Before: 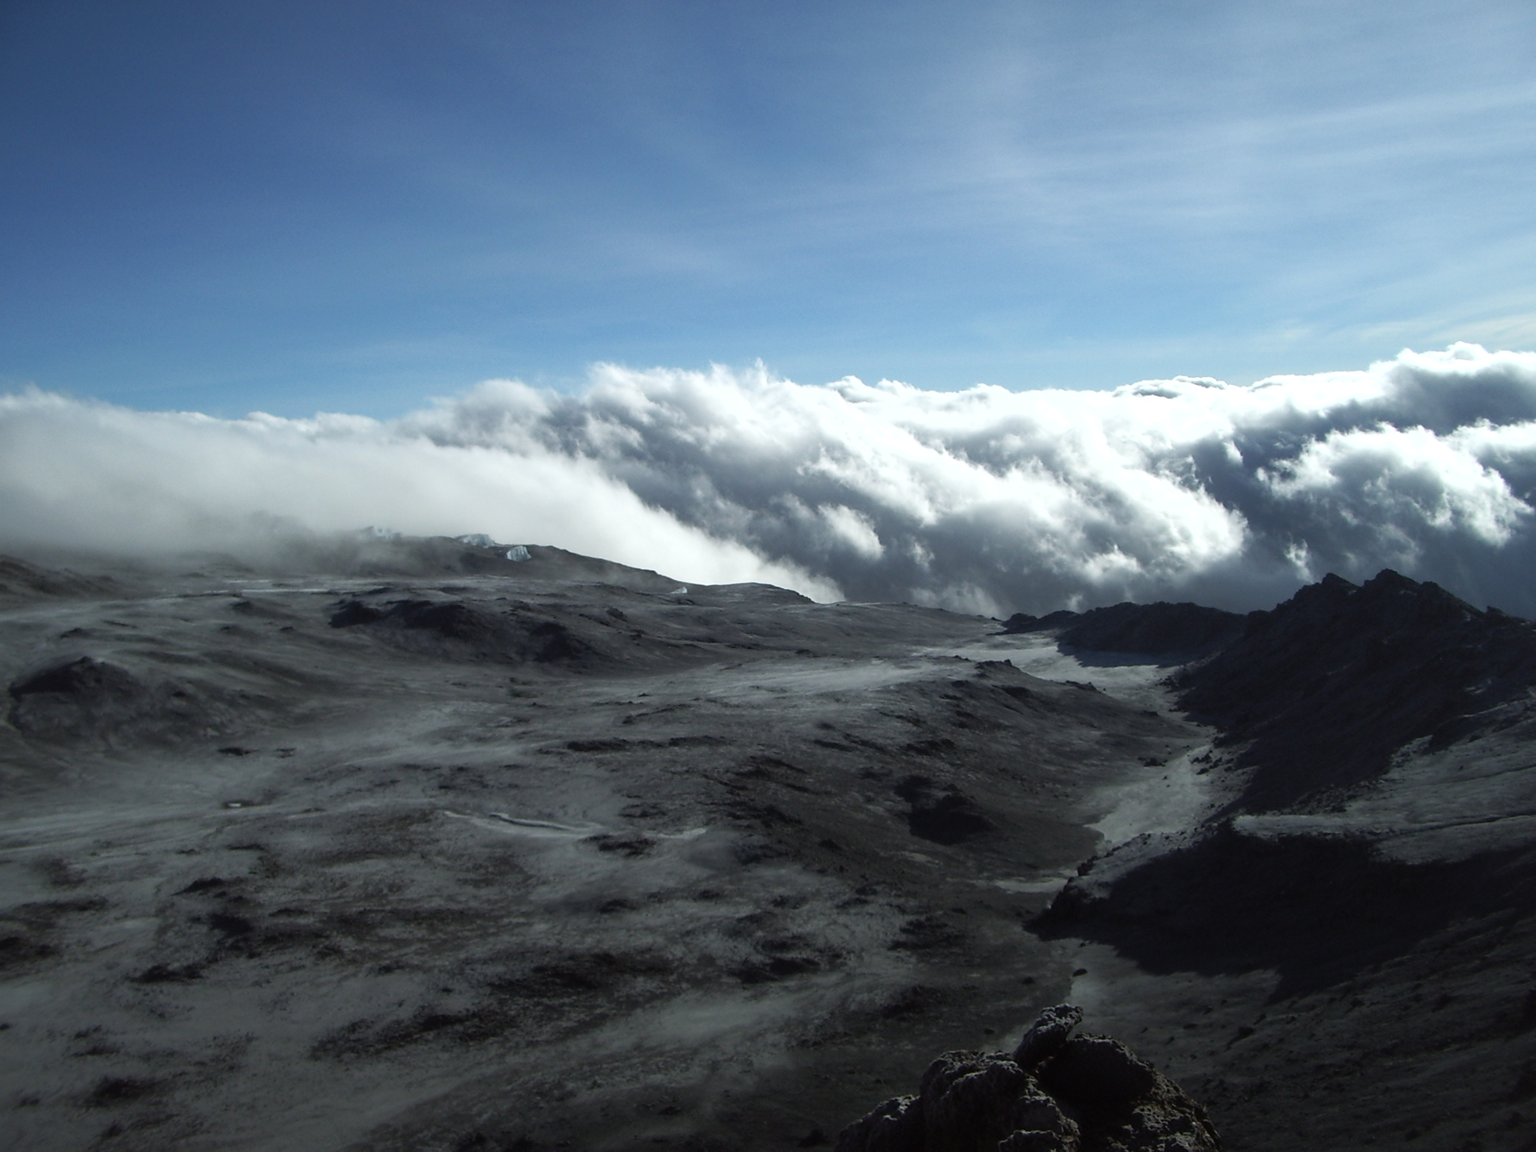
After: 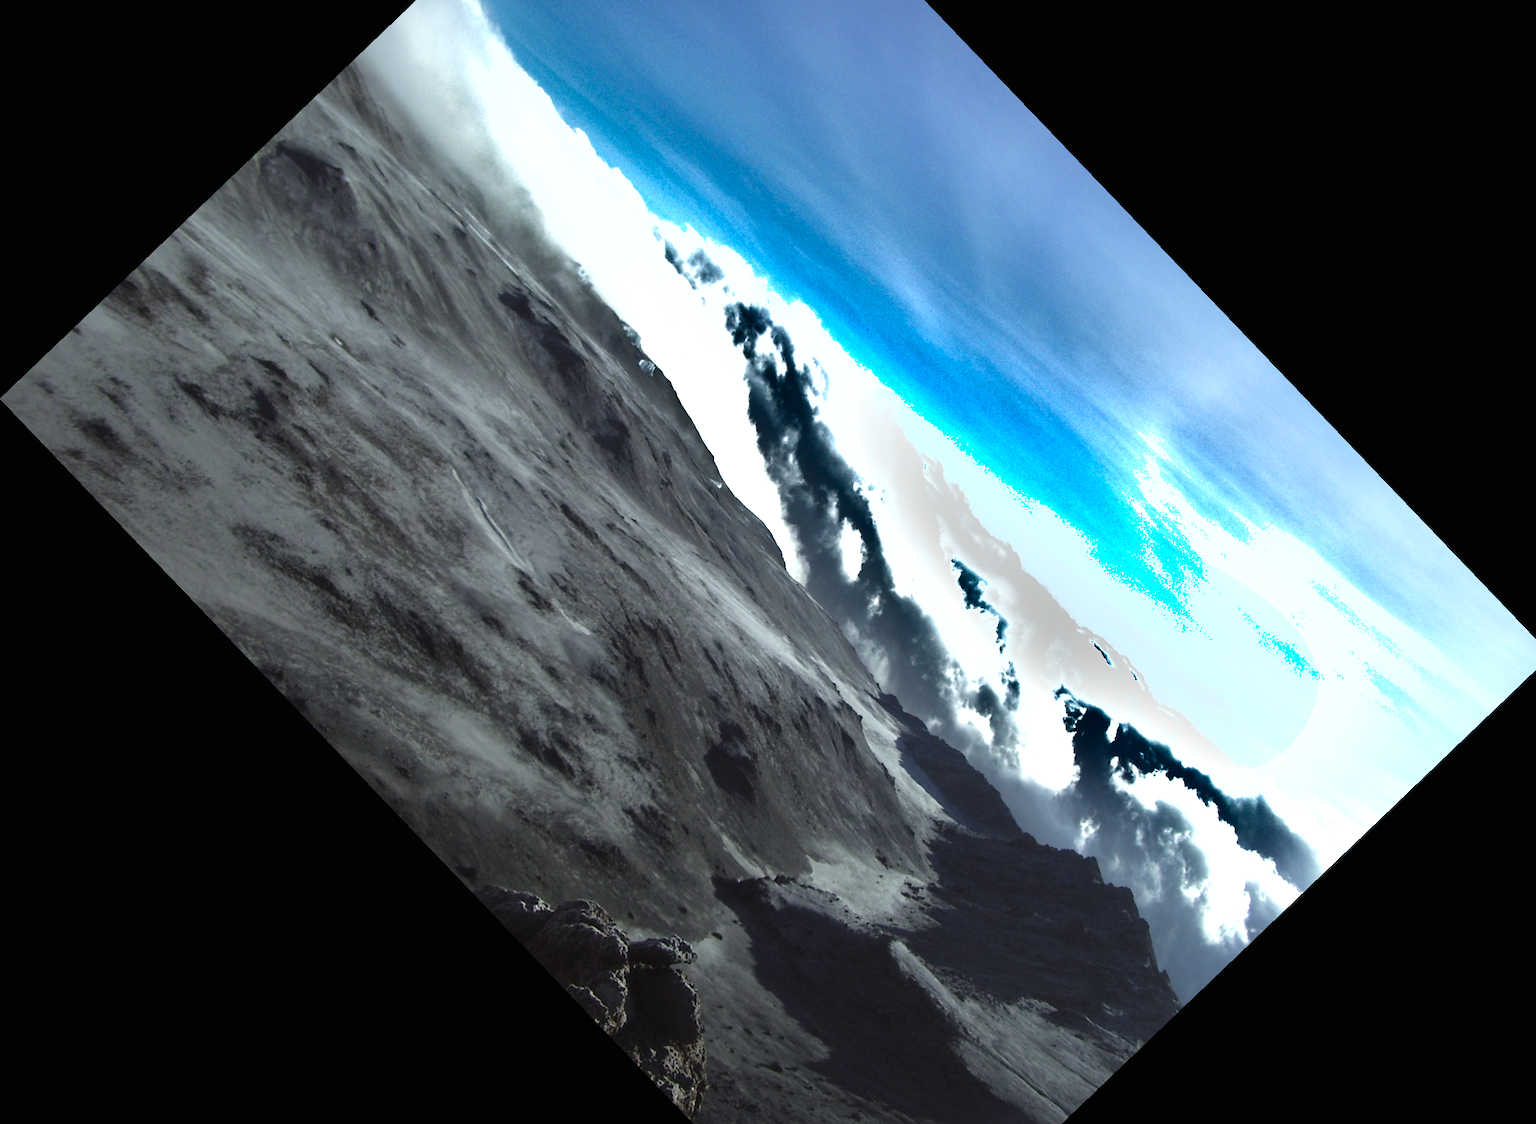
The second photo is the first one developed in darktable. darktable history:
shadows and highlights: shadows 24.5, highlights -78.15, soften with gaussian
crop and rotate: angle -46.26°, top 16.234%, right 0.912%, bottom 11.704%
color zones: curves: ch1 [(0, 0.469) (0.072, 0.457) (0.243, 0.494) (0.429, 0.5) (0.571, 0.5) (0.714, 0.5) (0.857, 0.5) (1, 0.469)]; ch2 [(0, 0.499) (0.143, 0.467) (0.242, 0.436) (0.429, 0.493) (0.571, 0.5) (0.714, 0.5) (0.857, 0.5) (1, 0.499)]
exposure: black level correction 0, exposure 1.1 EV, compensate exposure bias true, compensate highlight preservation false
